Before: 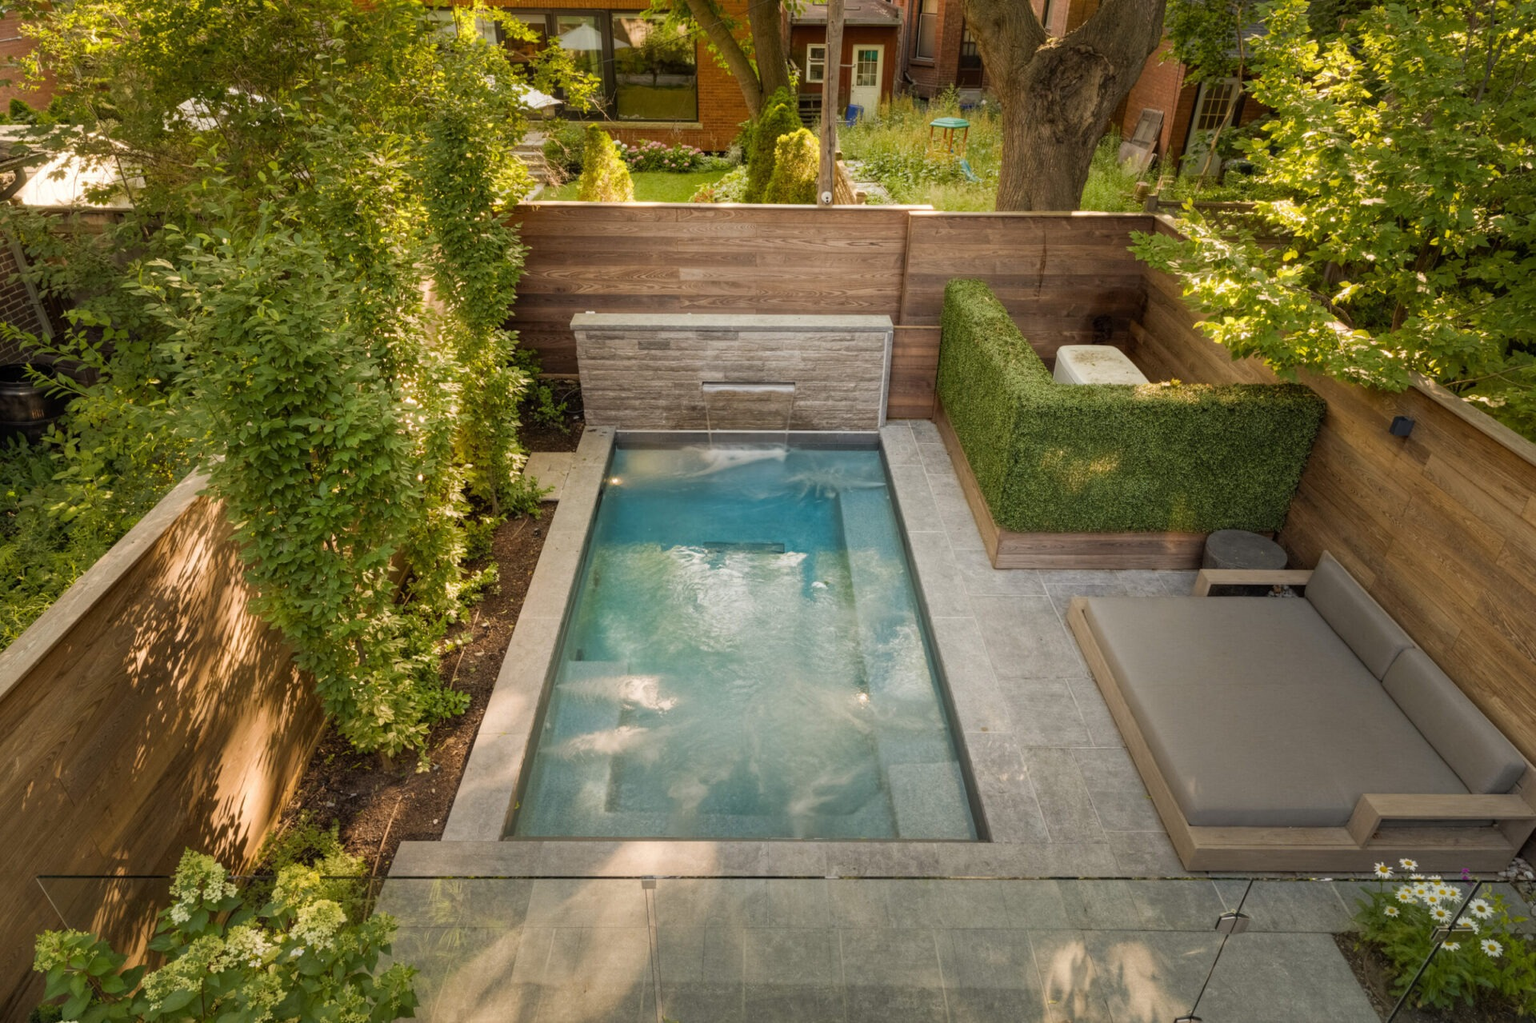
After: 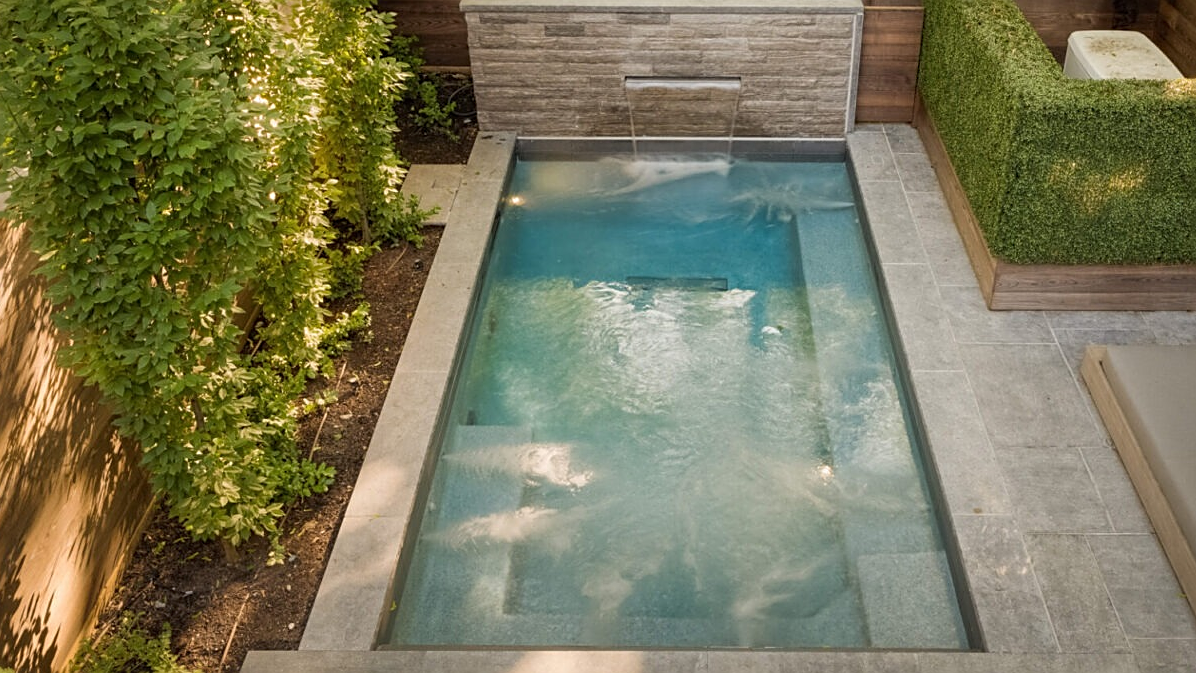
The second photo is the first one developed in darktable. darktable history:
sharpen: on, module defaults
crop: left 13.207%, top 31.408%, right 24.457%, bottom 15.932%
